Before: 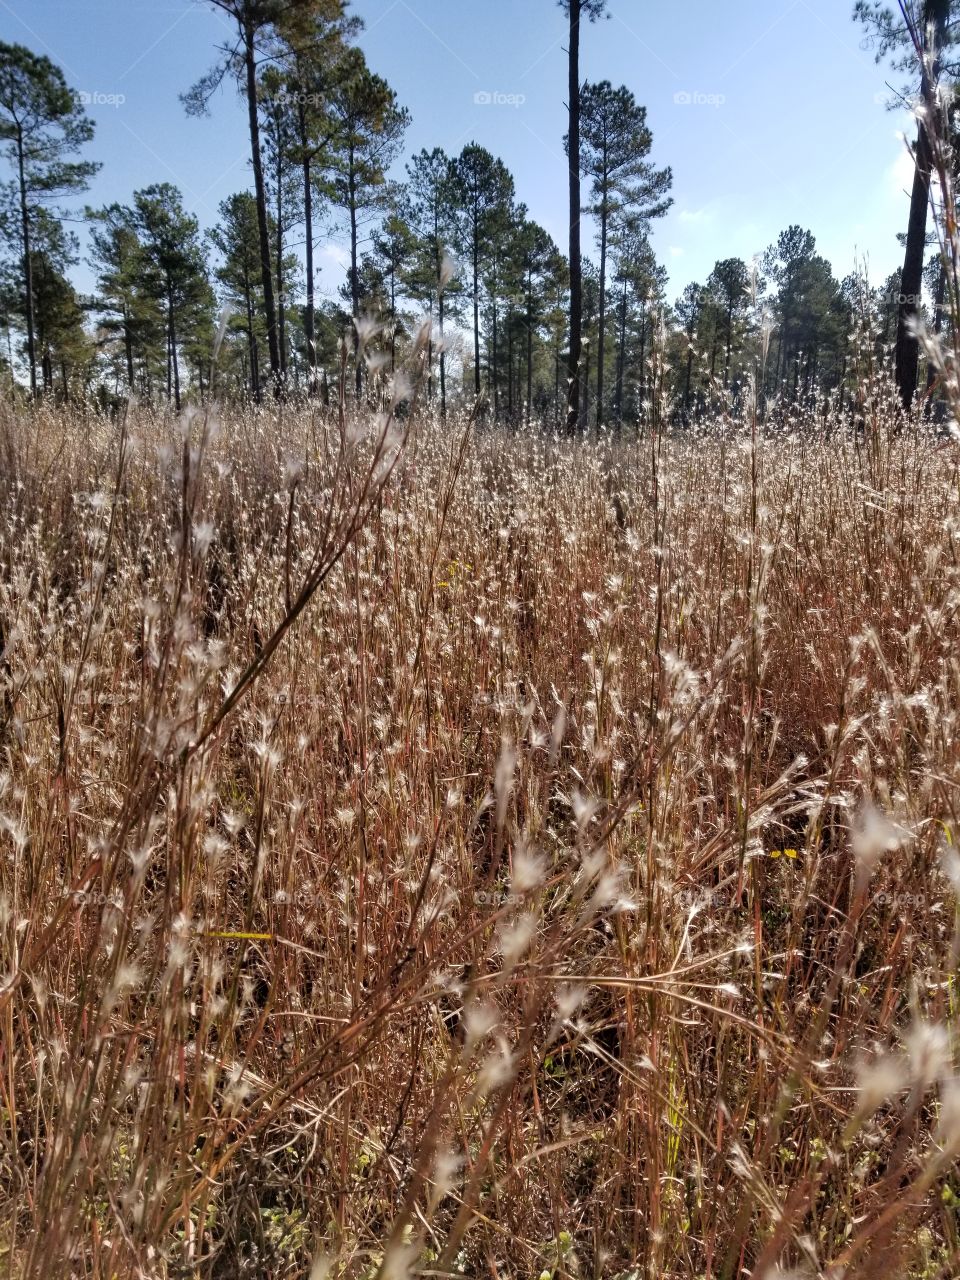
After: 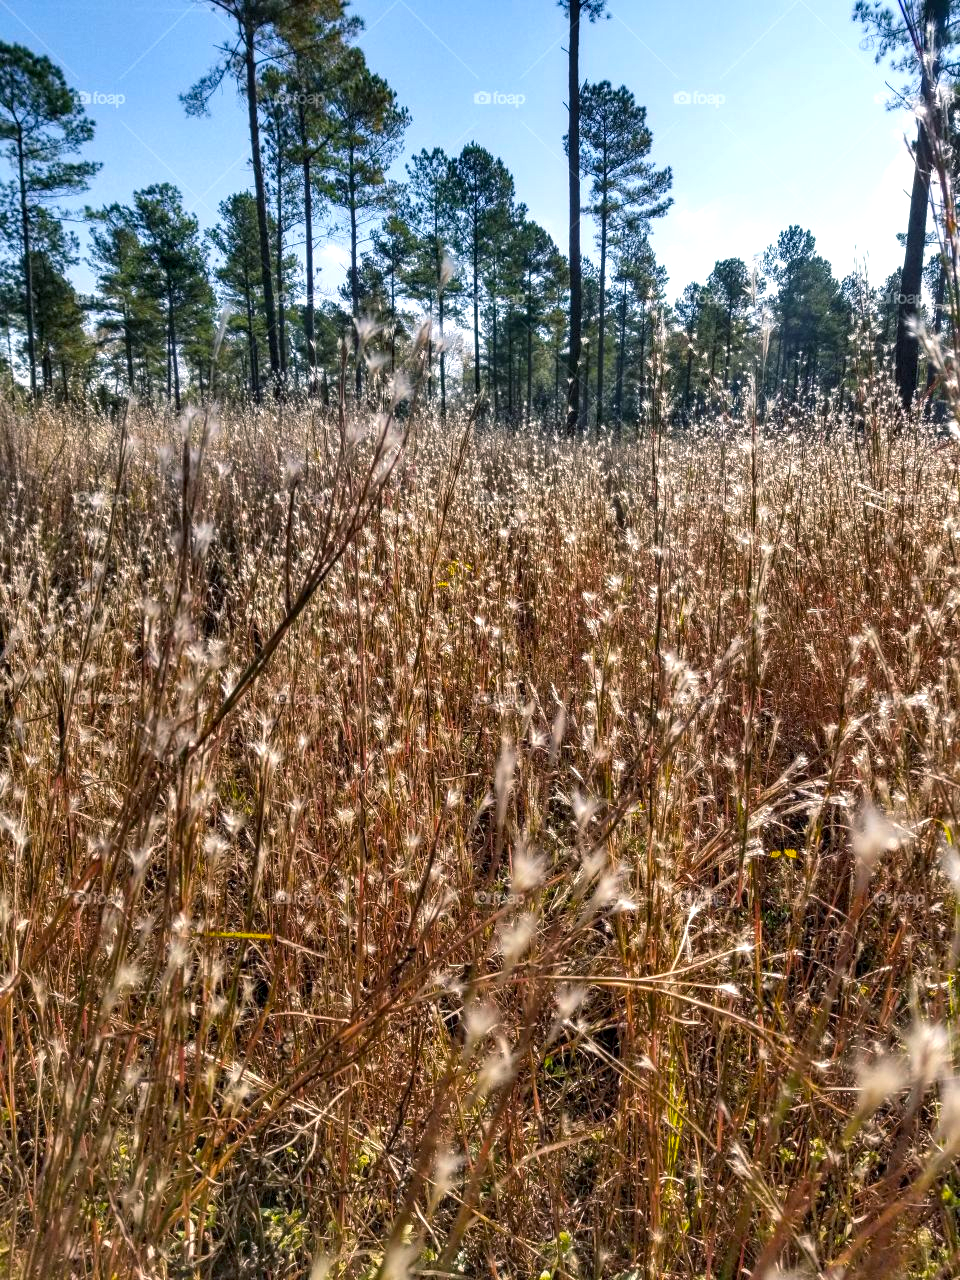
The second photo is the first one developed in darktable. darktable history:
tone equalizer: -8 EV 0.241 EV, -7 EV 0.383 EV, -6 EV 0.418 EV, -5 EV 0.24 EV, -3 EV -0.282 EV, -2 EV -0.396 EV, -1 EV -0.412 EV, +0 EV -0.23 EV
color balance rgb: power › luminance -7.934%, power › chroma 1.118%, power › hue 216.74°, highlights gain › chroma 1.028%, highlights gain › hue 60.18°, linear chroma grading › mid-tones 7.409%, perceptual saturation grading › global saturation 25.174%, global vibrance 20%
exposure: black level correction 0, exposure 0.69 EV, compensate exposure bias true, compensate highlight preservation false
local contrast: on, module defaults
